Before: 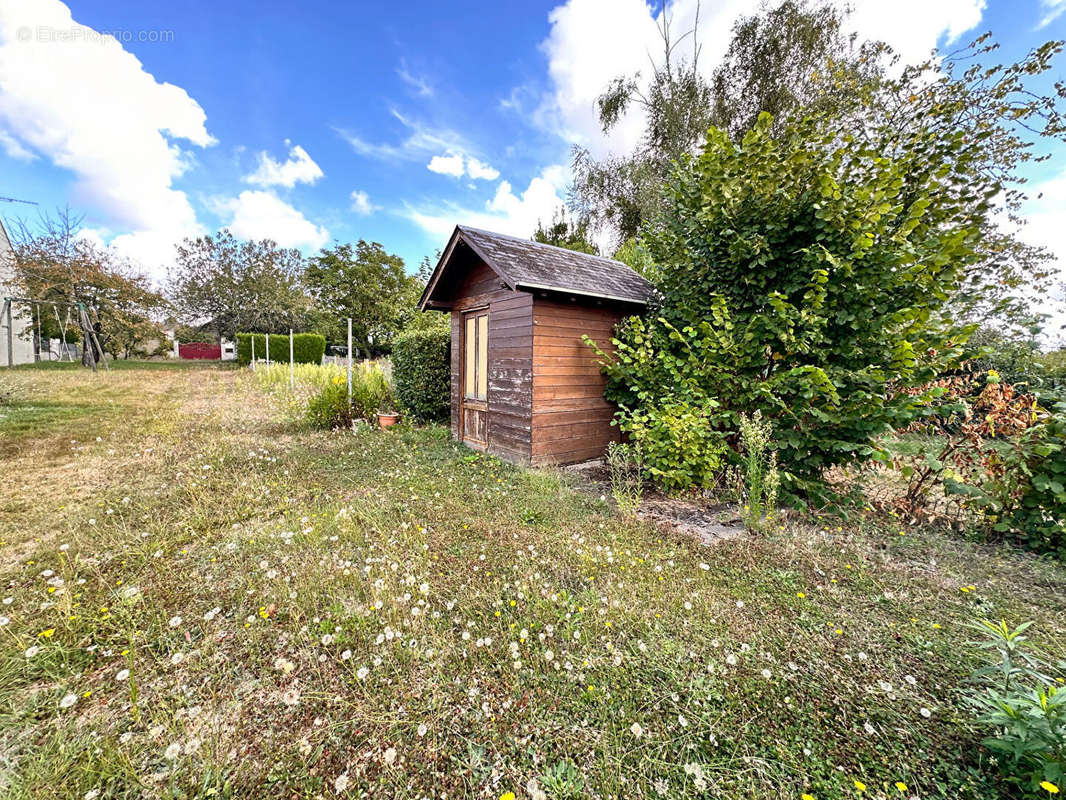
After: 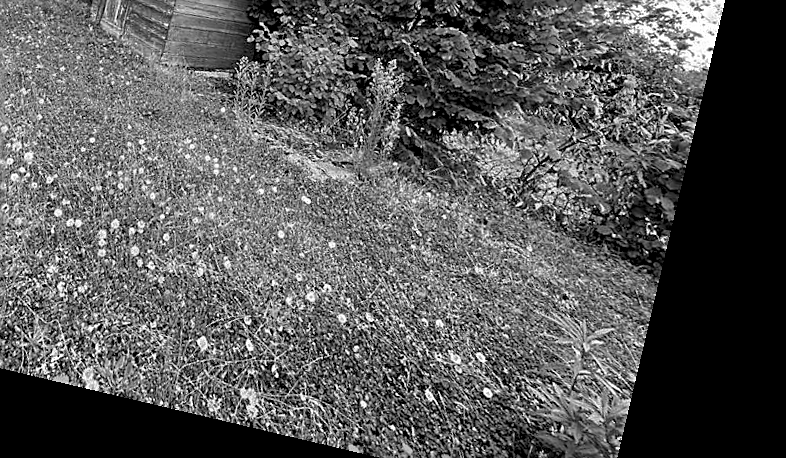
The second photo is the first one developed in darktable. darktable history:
rotate and perspective: rotation 13.27°, automatic cropping off
color zones: curves: ch0 [(0, 0.487) (0.241, 0.395) (0.434, 0.373) (0.658, 0.412) (0.838, 0.487)]; ch1 [(0, 0) (0.053, 0.053) (0.211, 0.202) (0.579, 0.259) (0.781, 0.241)]
sharpen: on, module defaults
shadows and highlights: shadows 10, white point adjustment 1, highlights -40
white balance: emerald 1
crop and rotate: left 35.509%, top 50.238%, bottom 4.934%
exposure: black level correction 0.007, compensate highlight preservation false
monochrome: a 32, b 64, size 2.3, highlights 1
